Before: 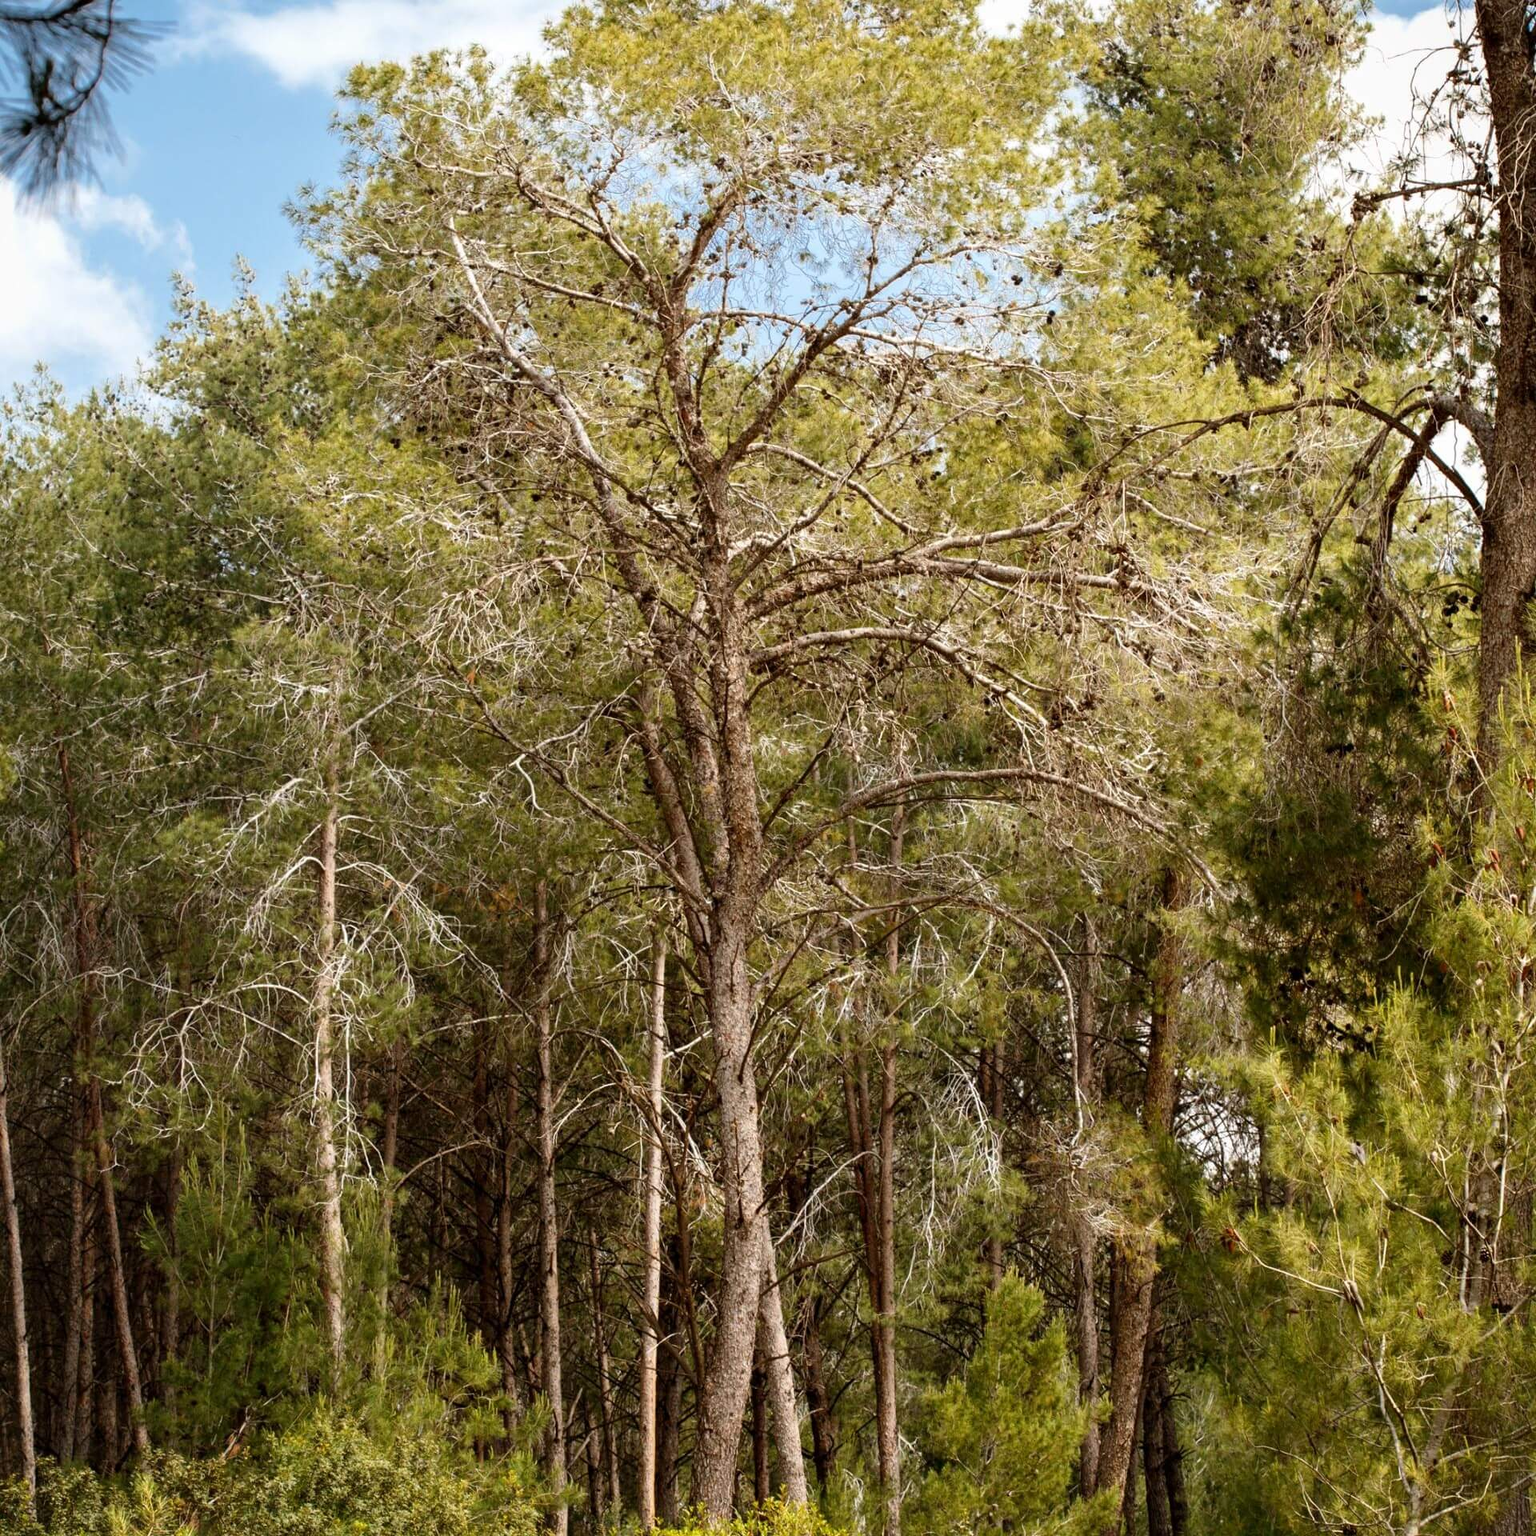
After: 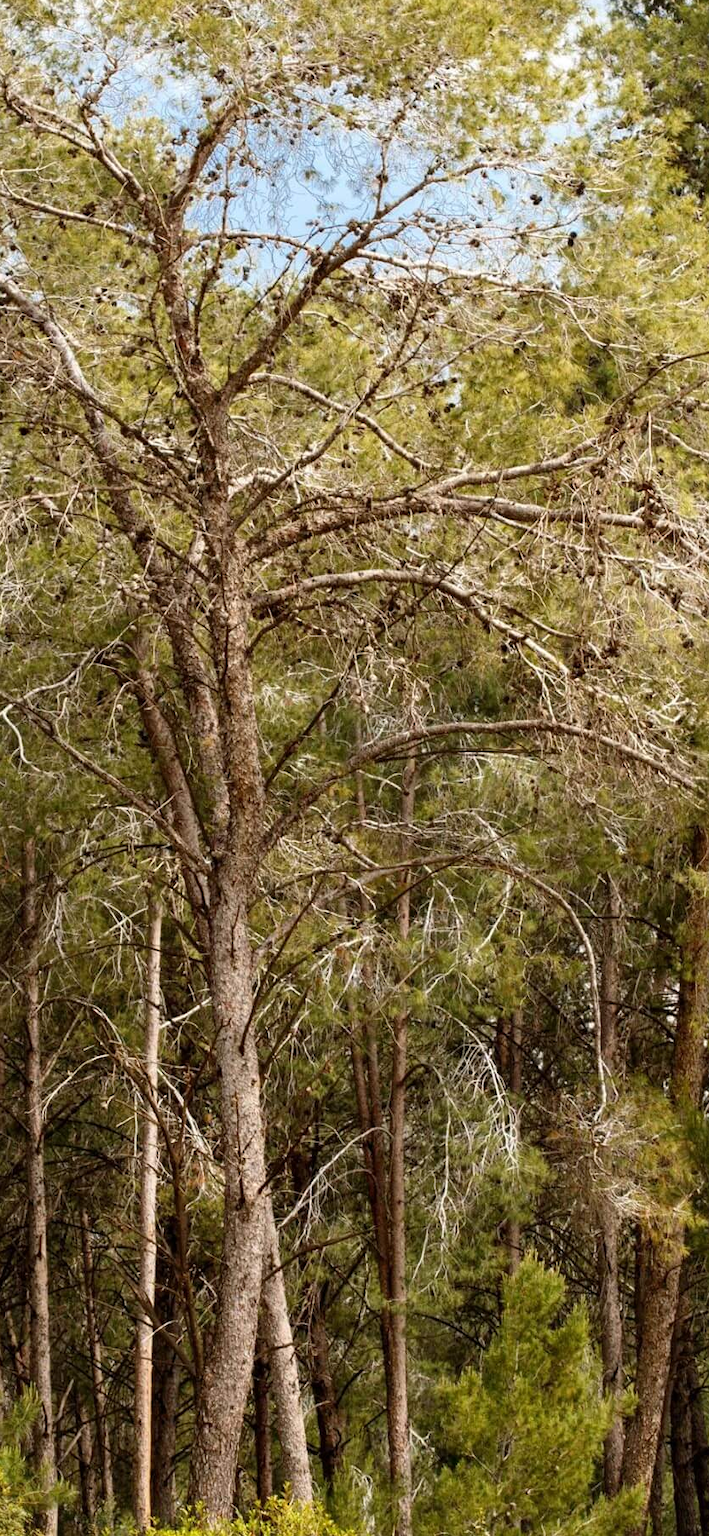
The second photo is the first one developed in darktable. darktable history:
crop: left 33.473%, top 6.045%, right 23.134%
